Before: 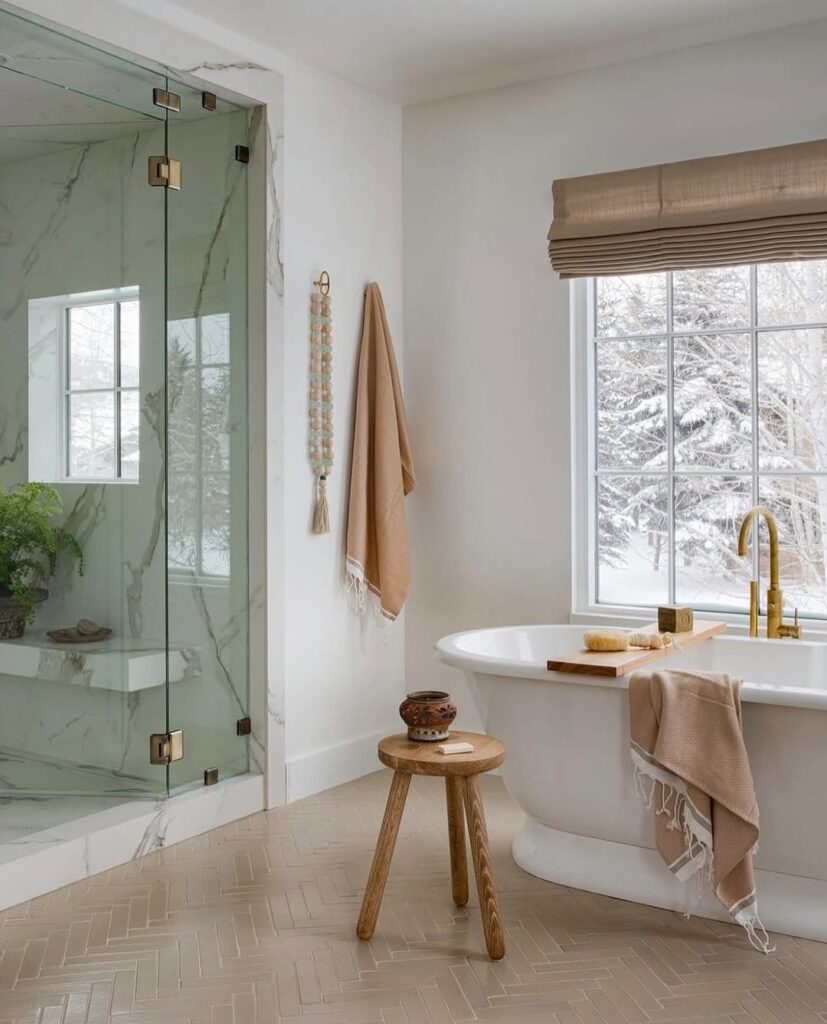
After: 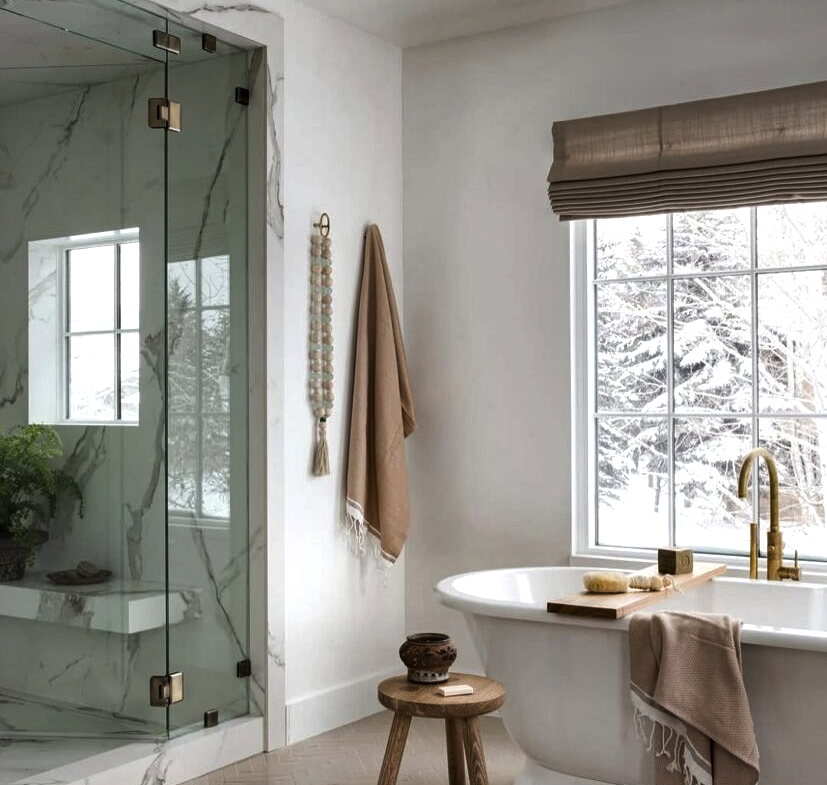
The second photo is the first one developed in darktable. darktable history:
exposure: exposure 0.485 EV, compensate highlight preservation false
crop: top 5.667%, bottom 17.637%
levels: levels [0, 0.618, 1]
